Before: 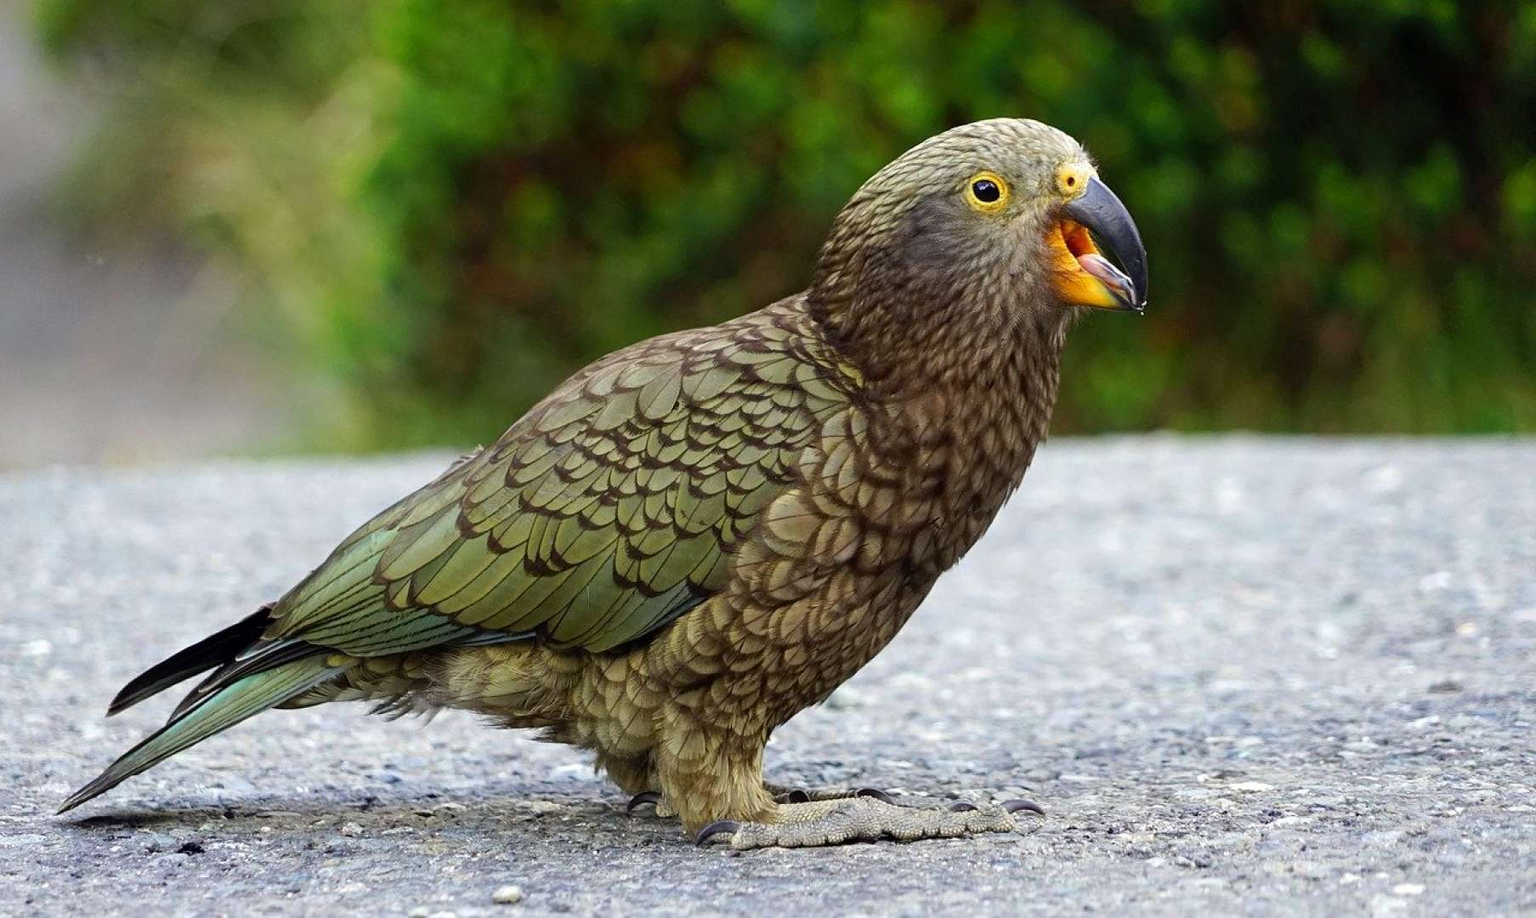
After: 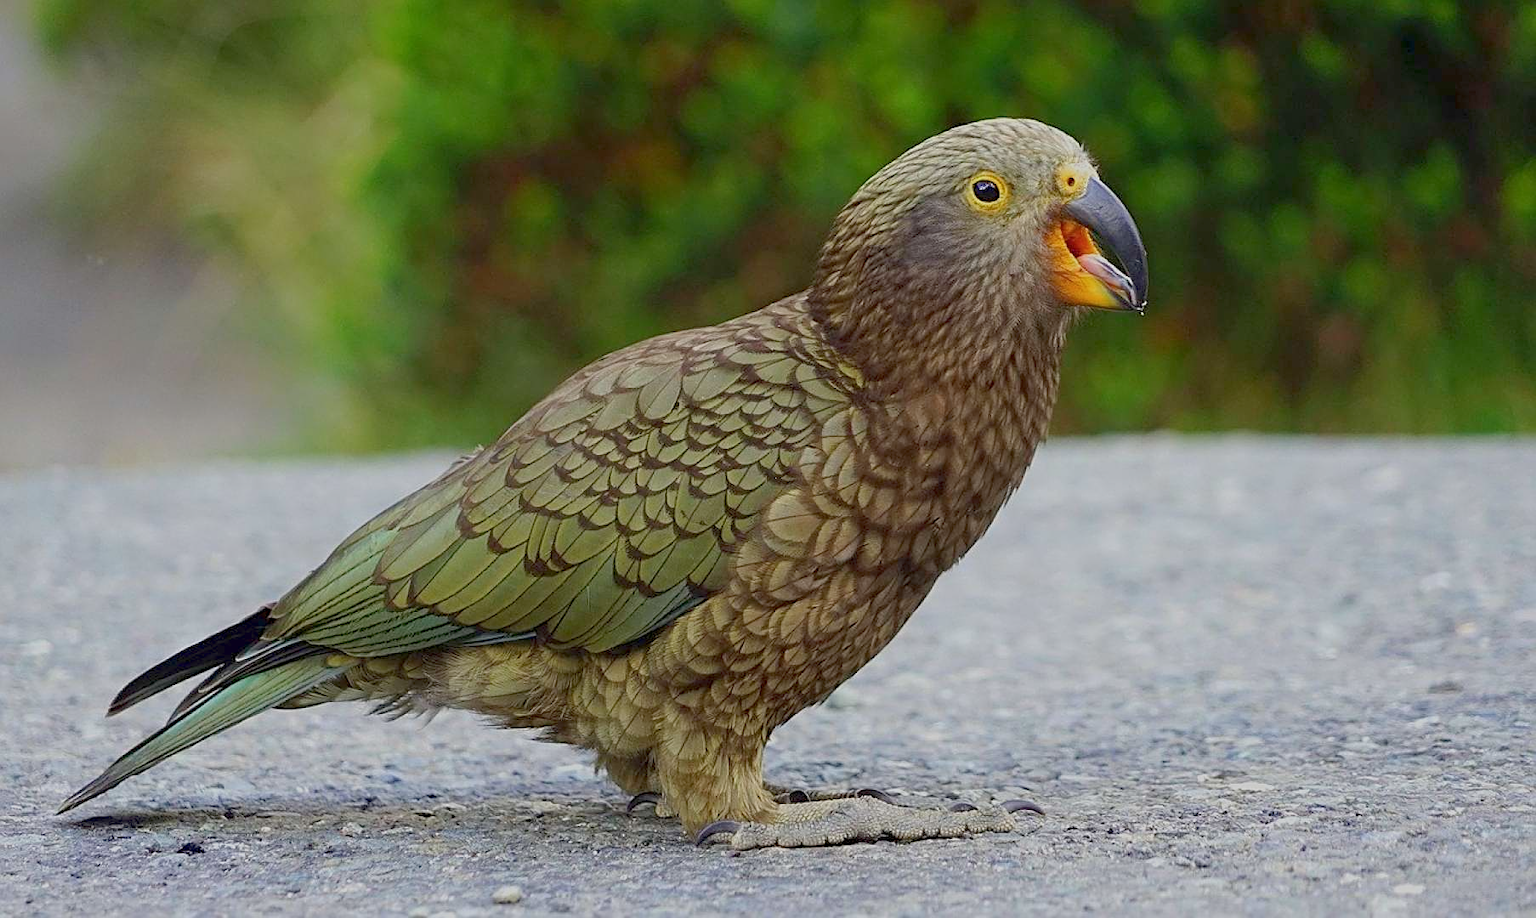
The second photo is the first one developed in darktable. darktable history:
color balance rgb: perceptual saturation grading › global saturation 0.592%, contrast -29.551%
sharpen: on, module defaults
